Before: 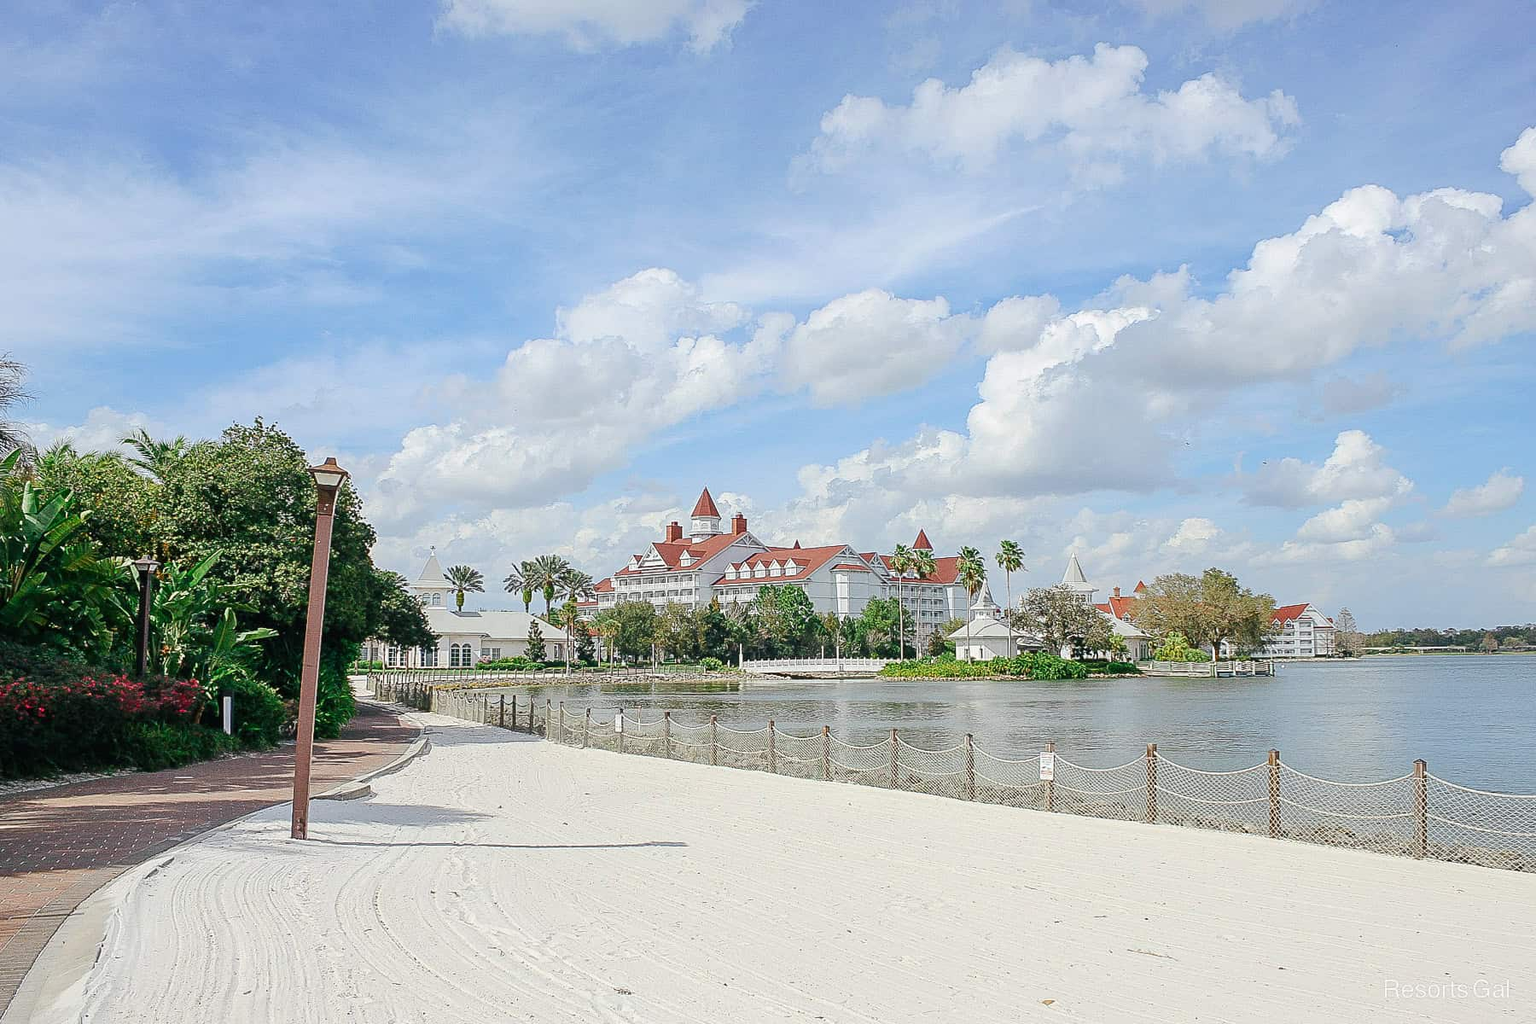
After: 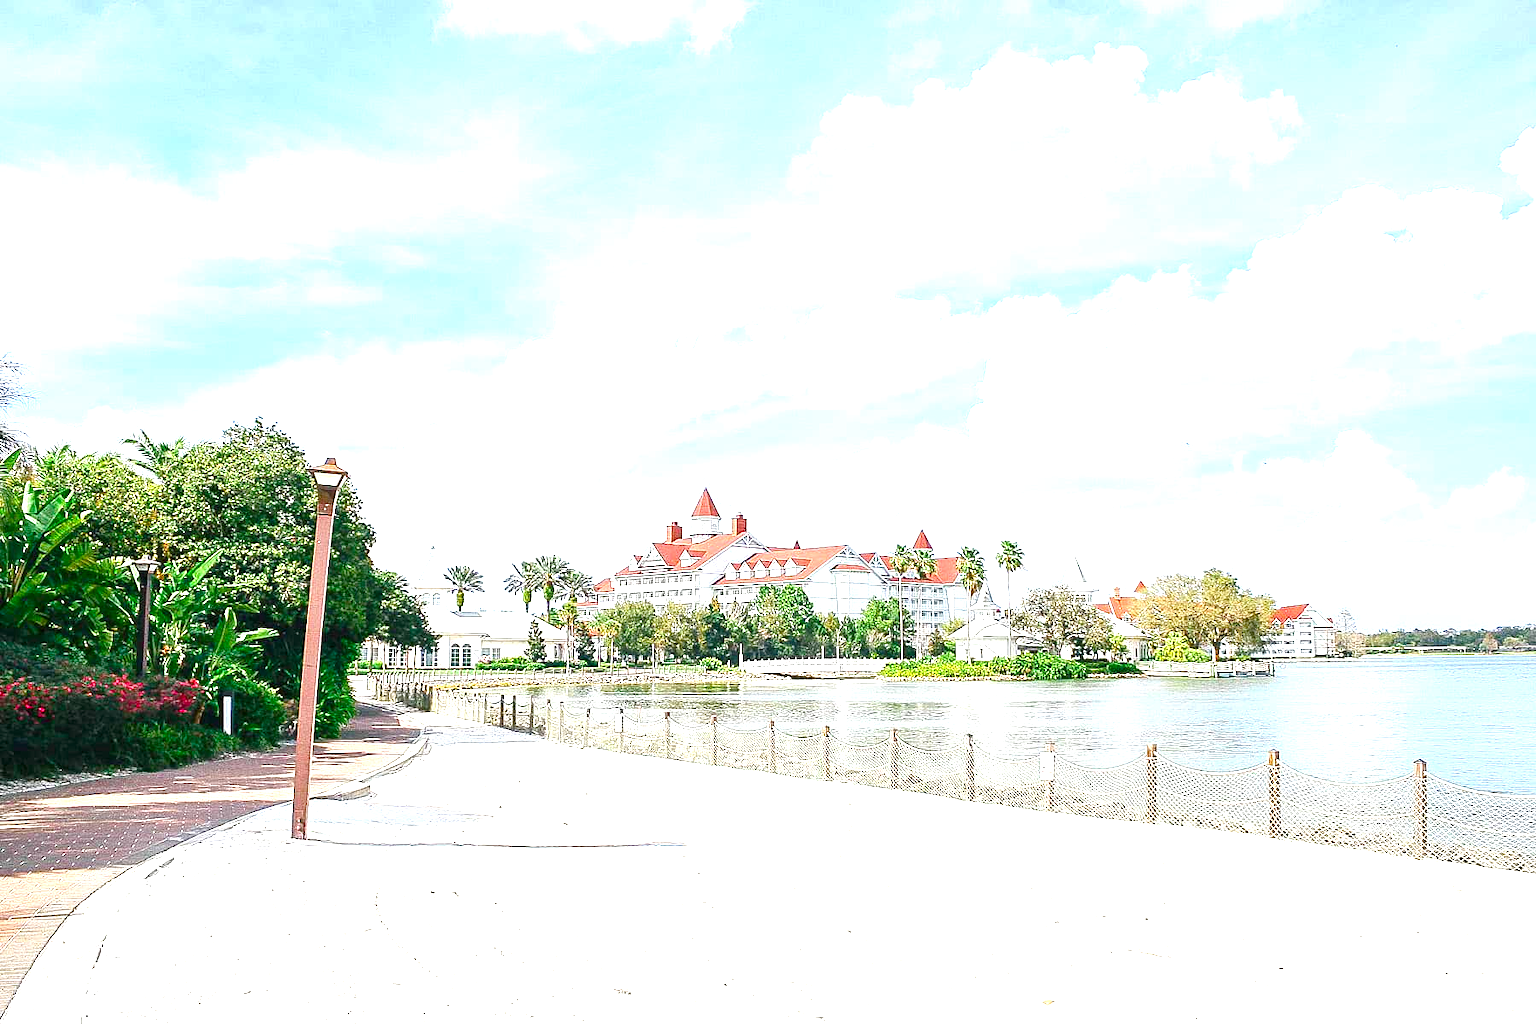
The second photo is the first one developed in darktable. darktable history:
color balance rgb: perceptual saturation grading › global saturation 35%, perceptual saturation grading › highlights -25%, perceptual saturation grading › shadows 25%, global vibrance 10%
exposure: black level correction 0, exposure 1.5 EV, compensate highlight preservation false
